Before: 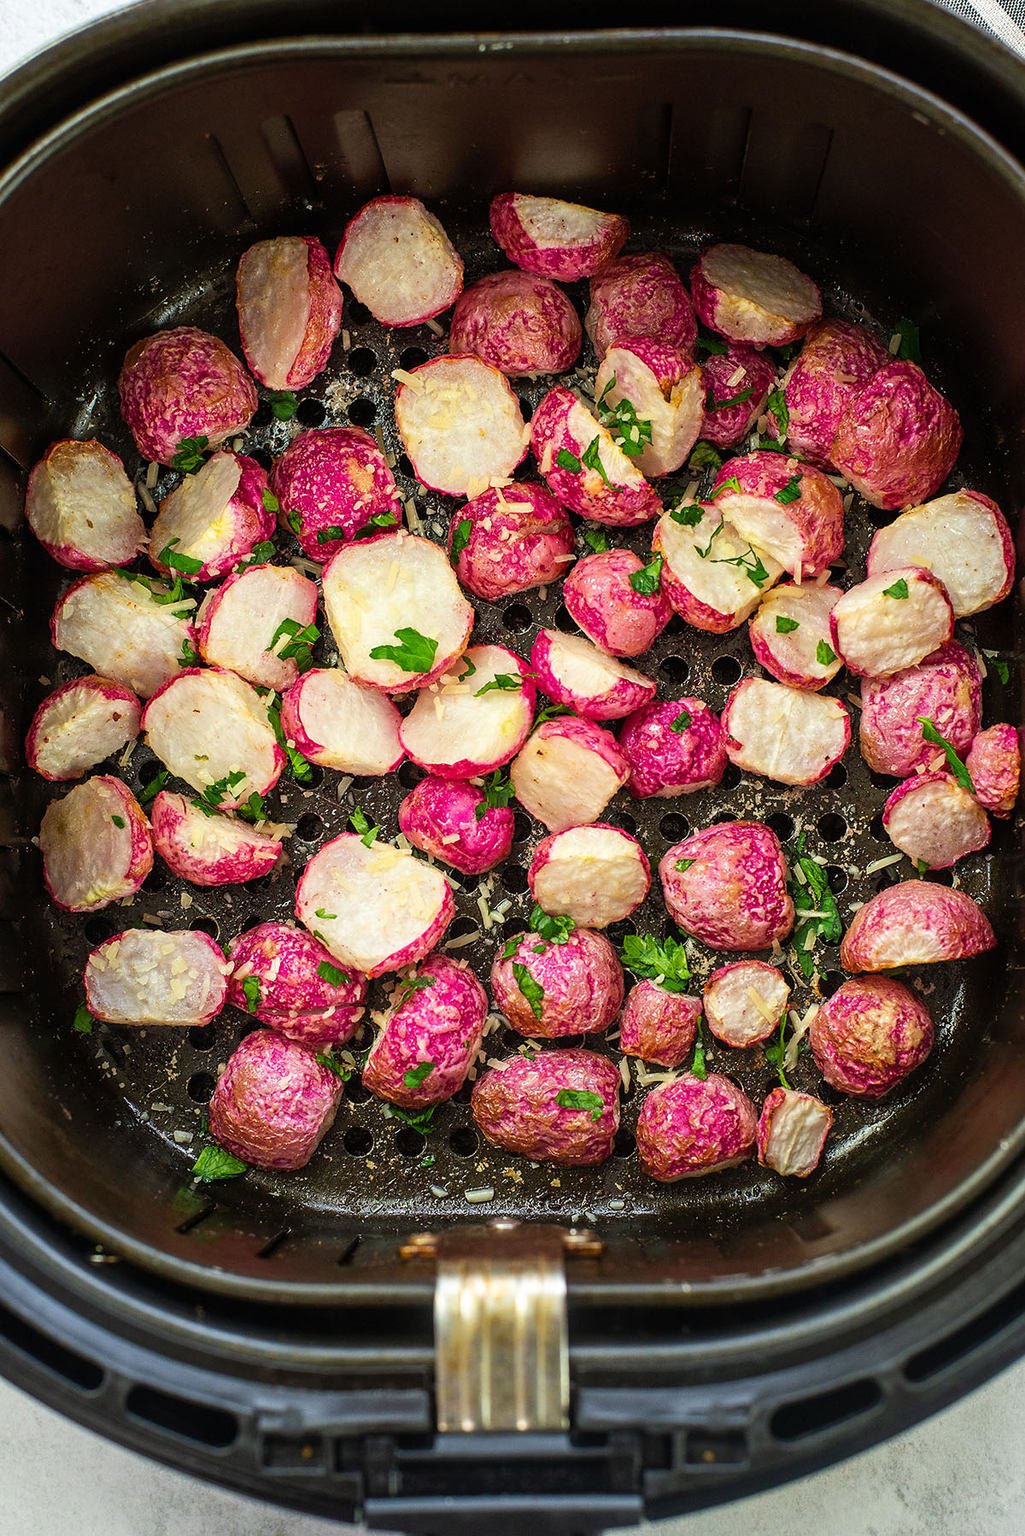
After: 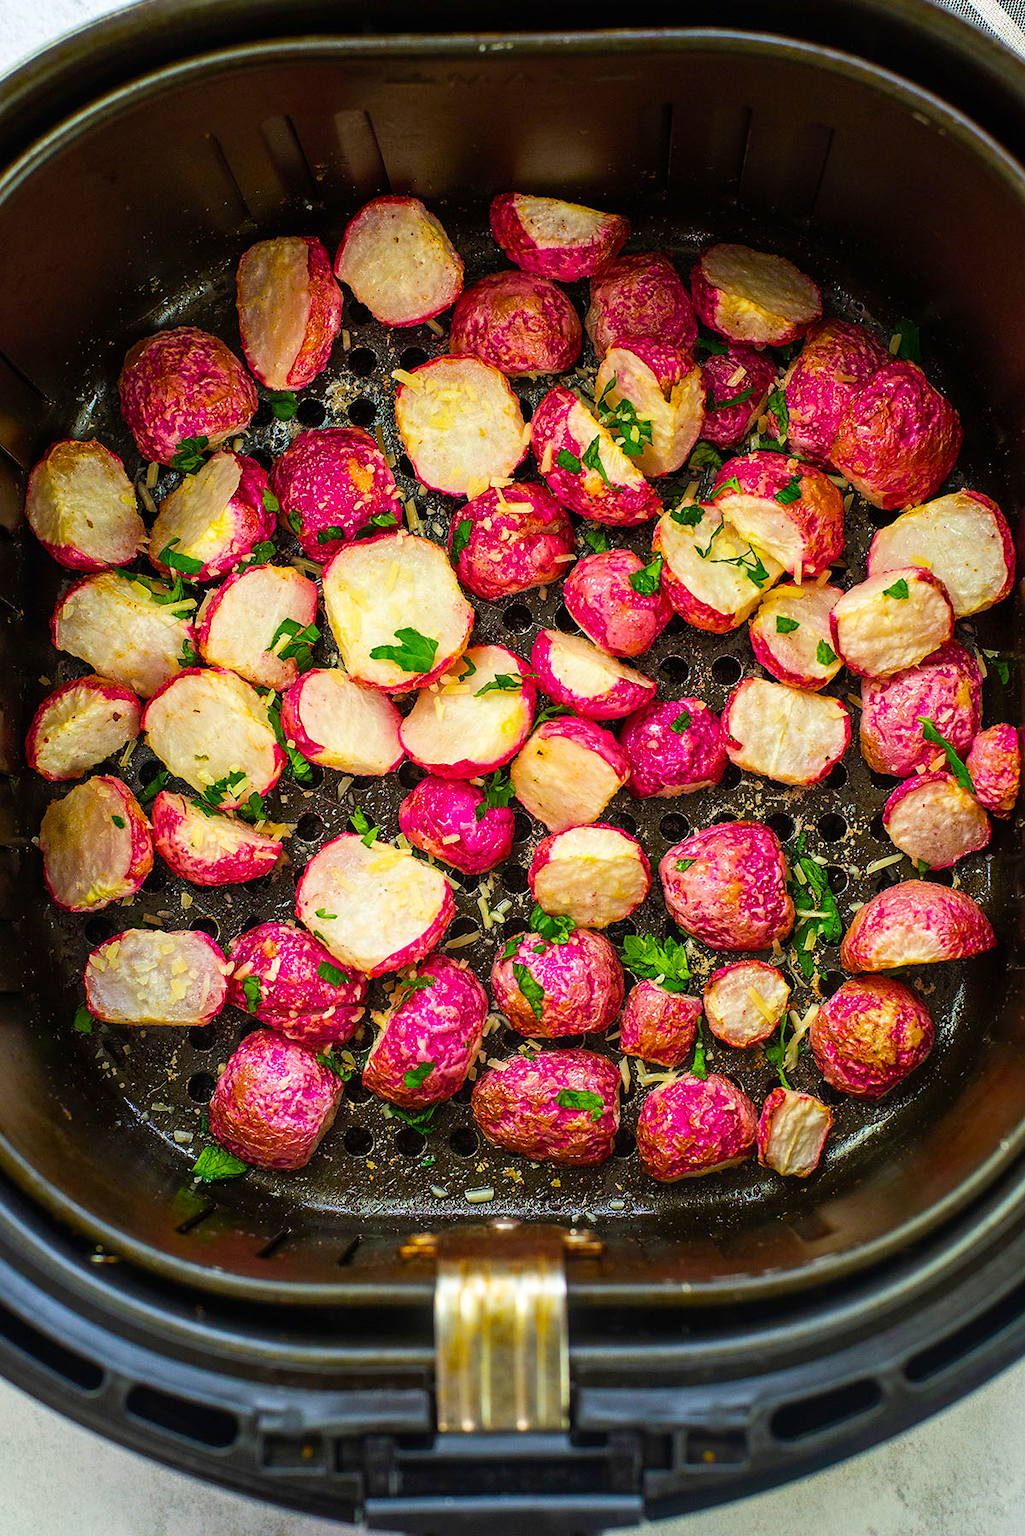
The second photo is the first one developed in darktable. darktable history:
color balance rgb: linear chroma grading › global chroma 9.142%, perceptual saturation grading › global saturation 30.012%, global vibrance 20%
